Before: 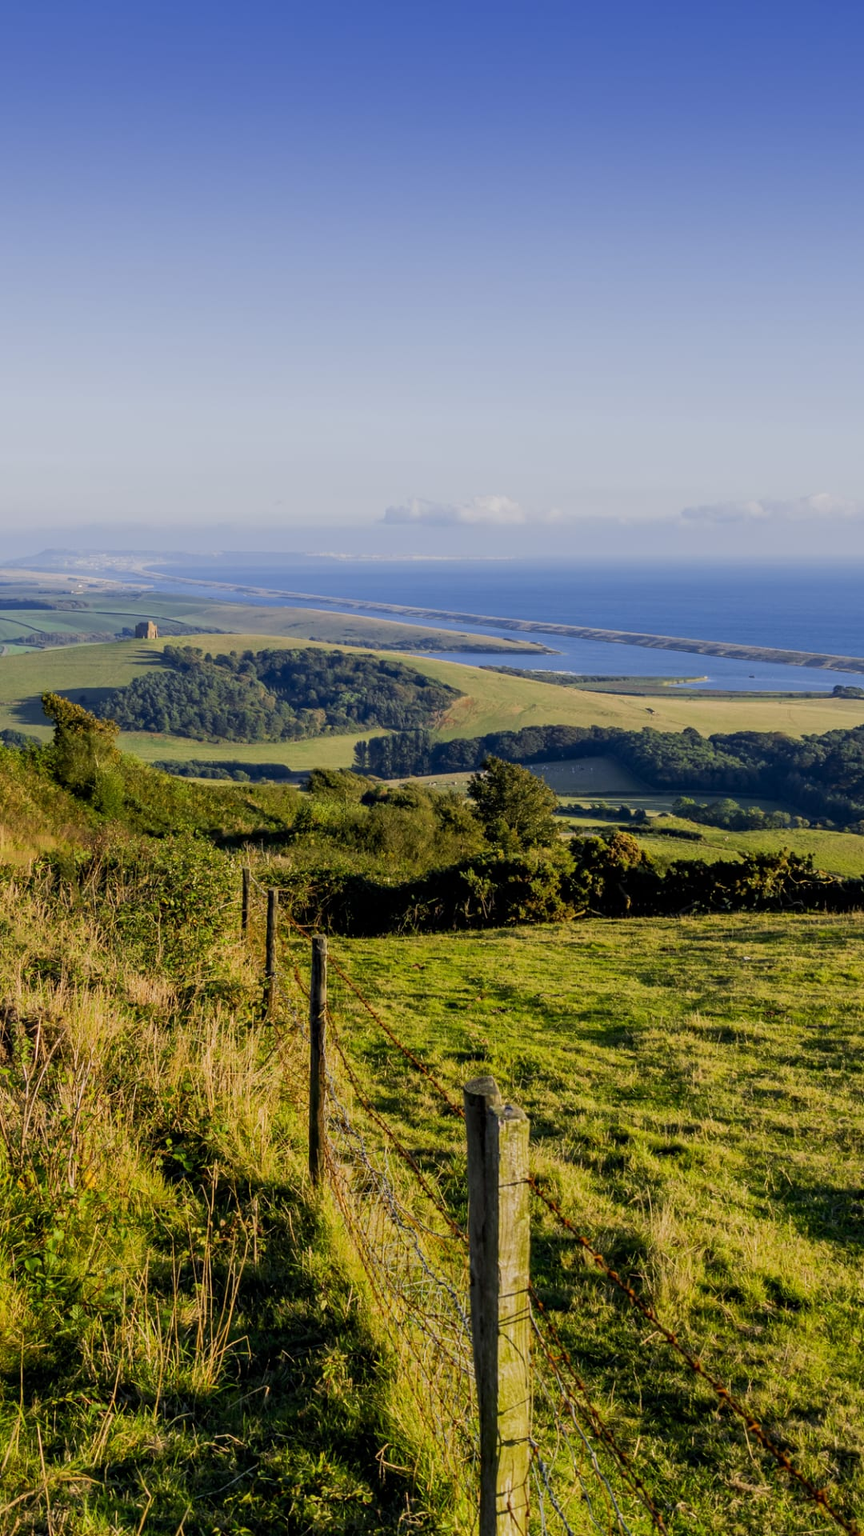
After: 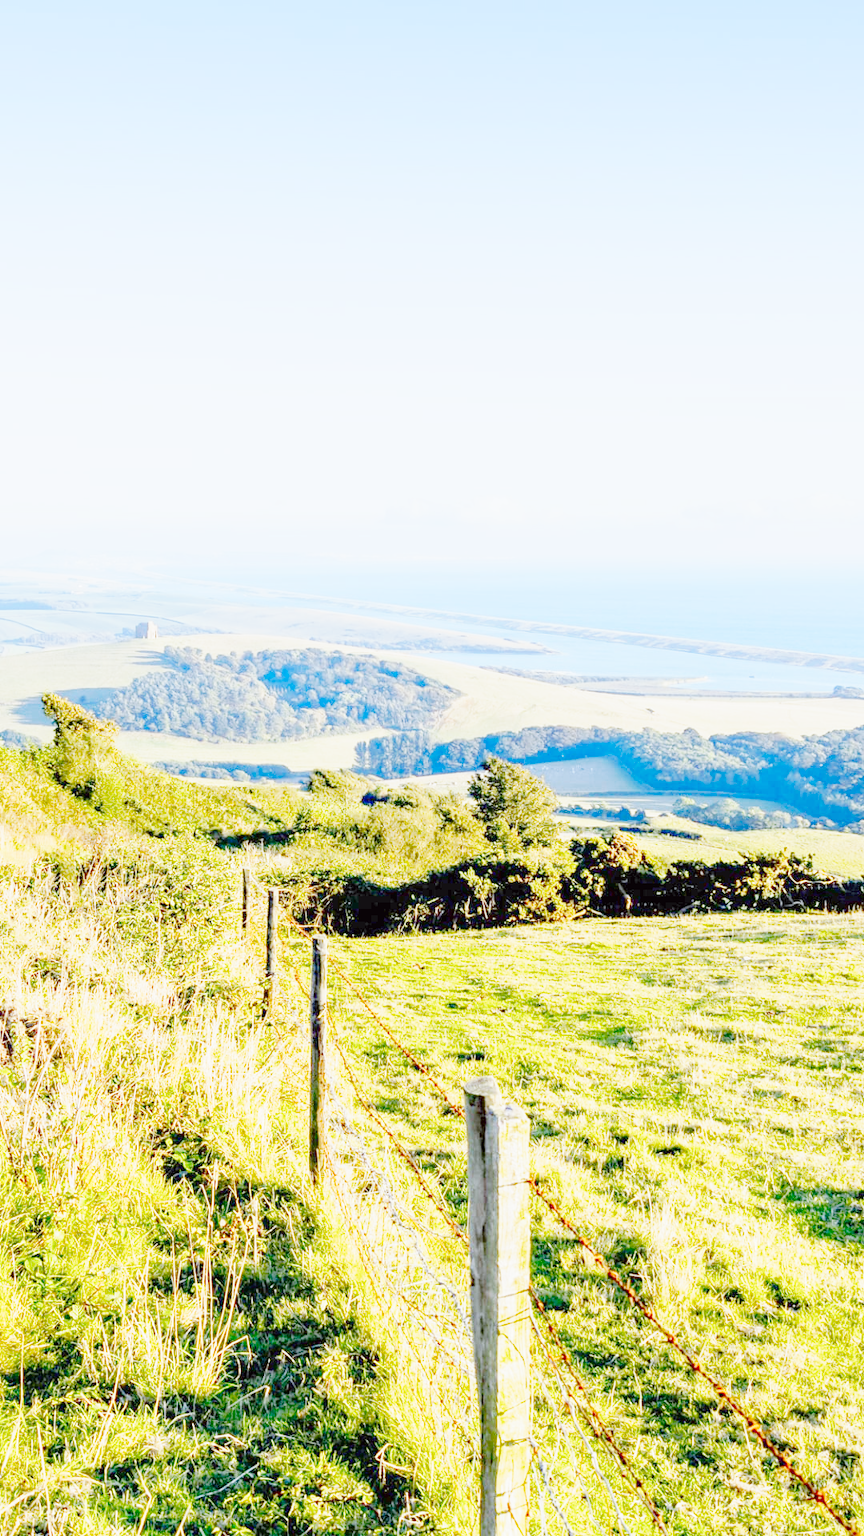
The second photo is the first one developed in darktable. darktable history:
tone curve: curves: ch0 [(0, 0) (0.003, 0.003) (0.011, 0.013) (0.025, 0.028) (0.044, 0.05) (0.069, 0.079) (0.1, 0.113) (0.136, 0.154) (0.177, 0.201) (0.224, 0.268) (0.277, 0.38) (0.335, 0.486) (0.399, 0.588) (0.468, 0.688) (0.543, 0.787) (0.623, 0.854) (0.709, 0.916) (0.801, 0.957) (0.898, 0.978) (1, 1)], preserve colors none
color look up table: target L [79.94, 78.84, 78.47, 77.6, 71.36, 74.07, 60.96, 55.97, 43.74, 36.02, 199.88, 99.55, 95.4, 94.28, 89.87, 78.78, 81.56, 81.56, 78.44, 79.49, 77.81, 77.02, 75.16, 68.75, 68.04, 66.66, 63.41, 58.81, 52.72, 52.59, 50.25, 47.48, 43.88, 38.21, 25.92, 20.88, 59.95, 57.13, 52.02, 46.64, 33.69, 37.09, 81.29, 79.11, 63.71, 59.43, 55.4, 57.08, 0], target a [-2.578, -1.594, -4.363, -3.798, -19.85, -31.74, -52.19, -37.32, -10.85, -0.817, 0, 0.057, -0.139, -0.011, -0.012, -8.458, 0.09, -0.011, 3.541, -0.006, 2.735, -0.004, -0.554, 16.65, -0.265, 15.04, 29.77, 41.38, 45.27, 0.009, 50.47, 49.66, 50.17, 14.83, -0.551, 0.083, 9.065, 49.94, 26.62, 3.487, 21.31, 11.1, -7.722, -10.09, -30.5, -27.68, -8.49, -16.13, 0], target b [-5.545, -3.193, -3.724, -8.37, 47.34, -14.05, 18.15, 25.13, 20.26, -2.26, 0, -0.701, 0.551, 0.084, 0.091, 66.9, -0.273, 0.098, -0.625, 0.044, -0.147, 0.026, -0.328, 60.66, -2.412, 10.78, 54.66, 49.6, 12.5, -2.562, -2.39, 23.08, 25.98, 11.71, -0.957, -0.575, -21.65, -12.46, -26.64, -50.14, -20.1, -54.46, -10.88, -8.914, -51.74, -49.82, -25.58, -62.1, 0], num patches 48
